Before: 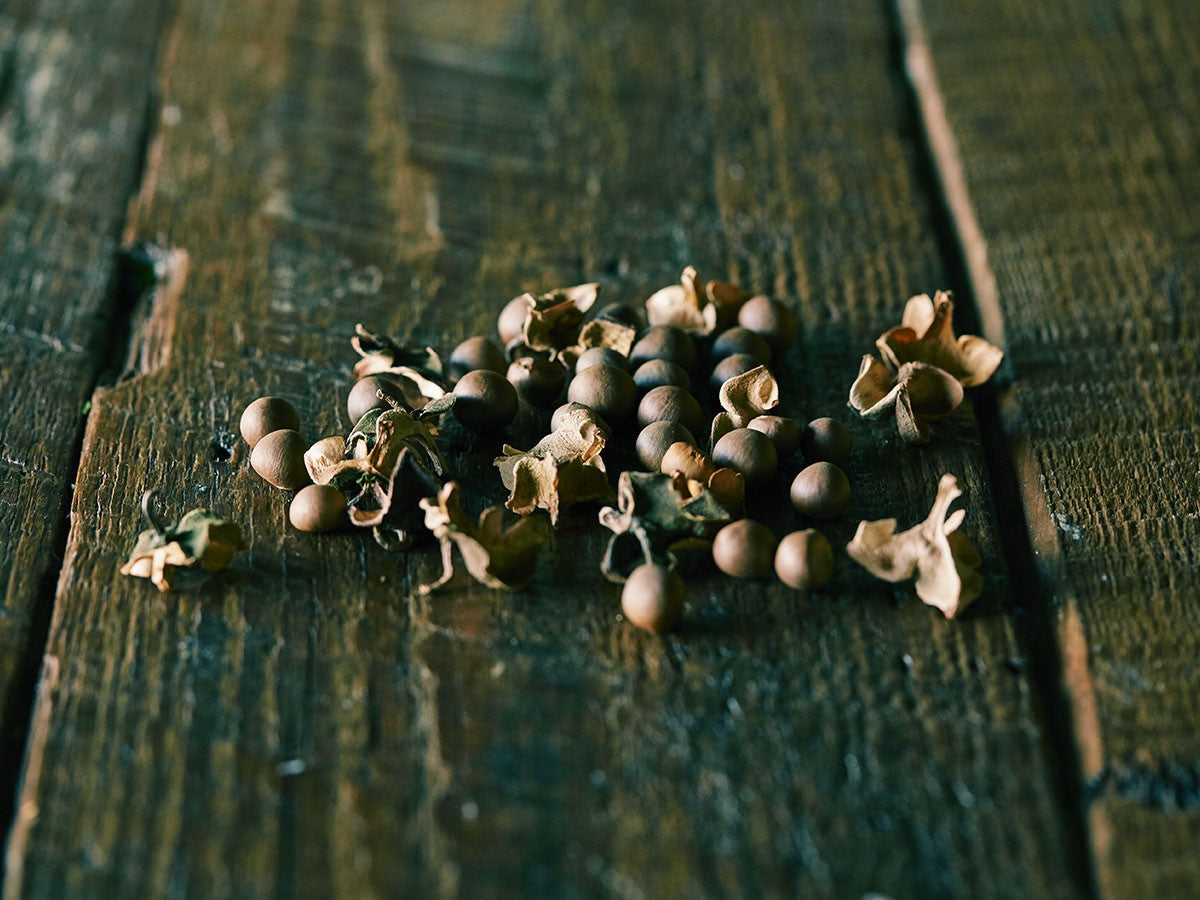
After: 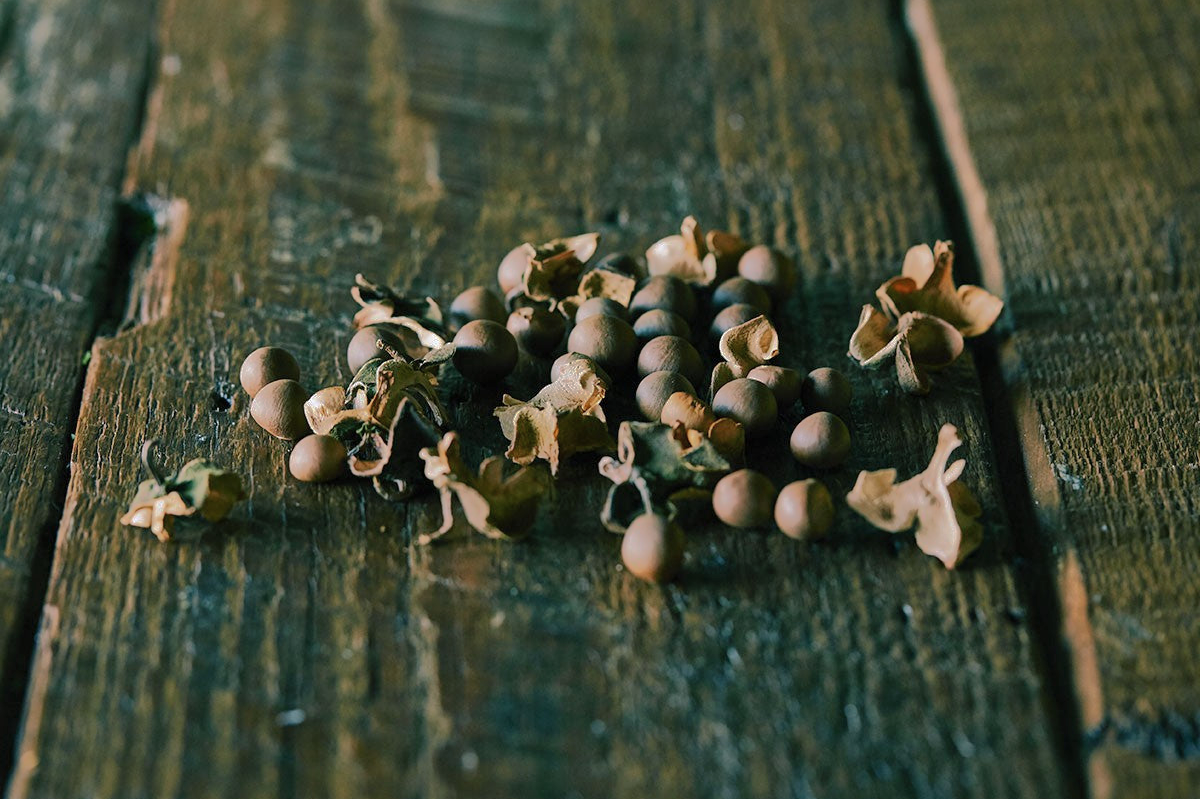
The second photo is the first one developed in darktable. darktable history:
crop and rotate: top 5.609%, bottom 5.609%
shadows and highlights: shadows 38.43, highlights -74.54
white balance: red 1.004, blue 1.024
